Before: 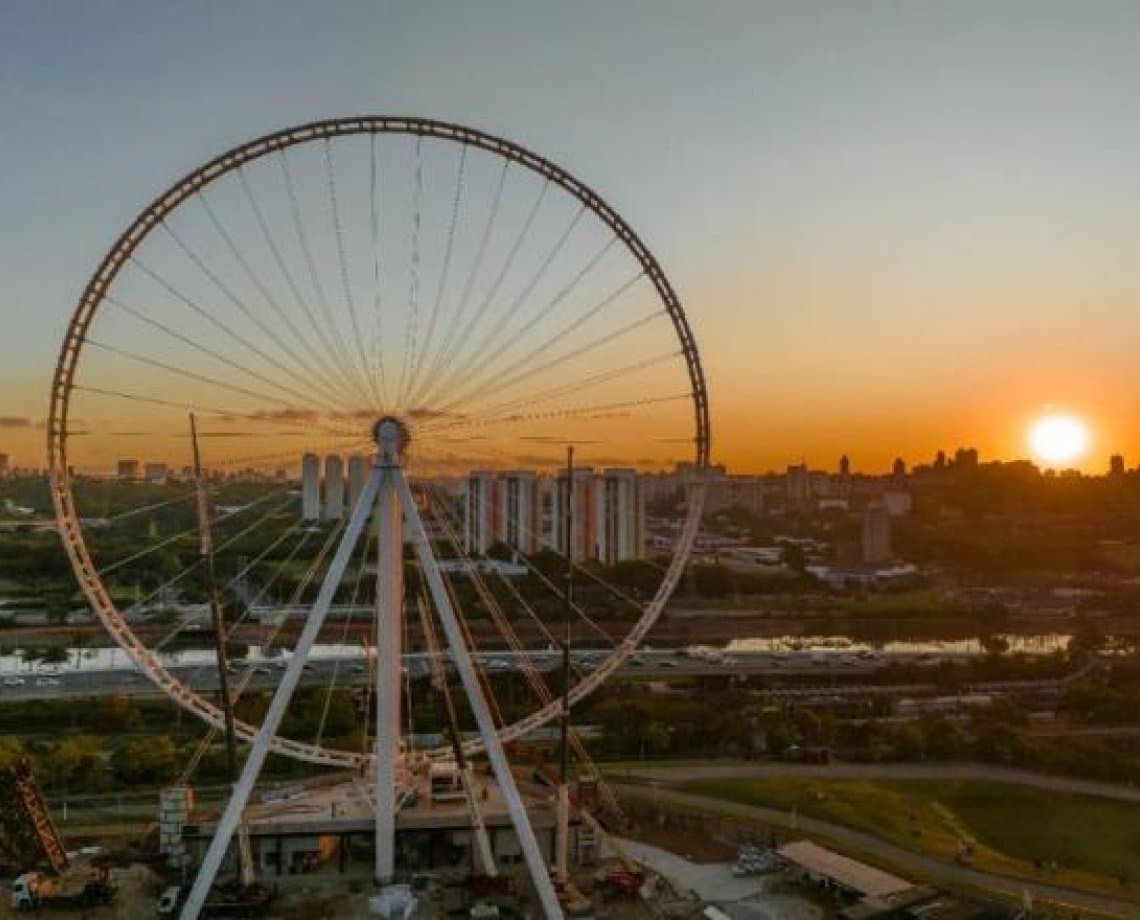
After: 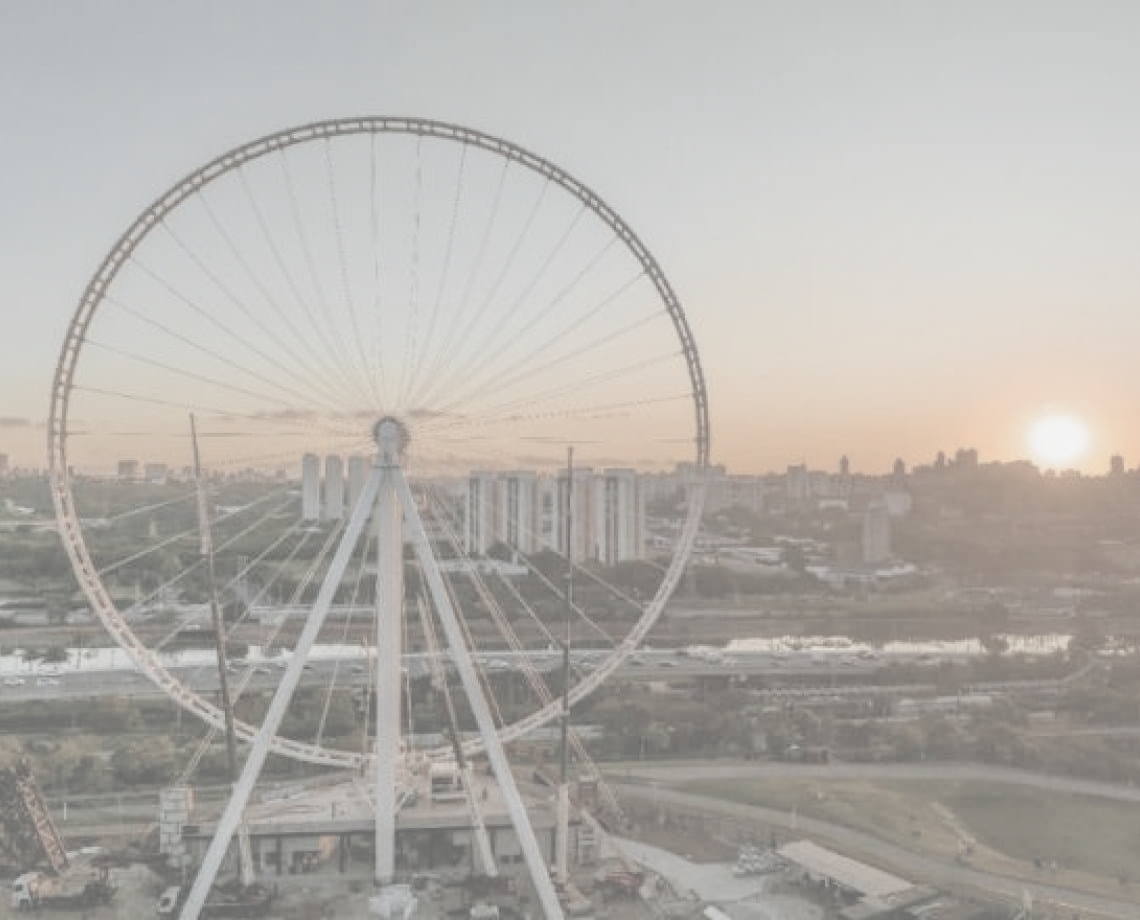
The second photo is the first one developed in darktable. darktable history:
contrast brightness saturation: contrast -0.315, brightness 0.733, saturation -0.773
local contrast: on, module defaults
